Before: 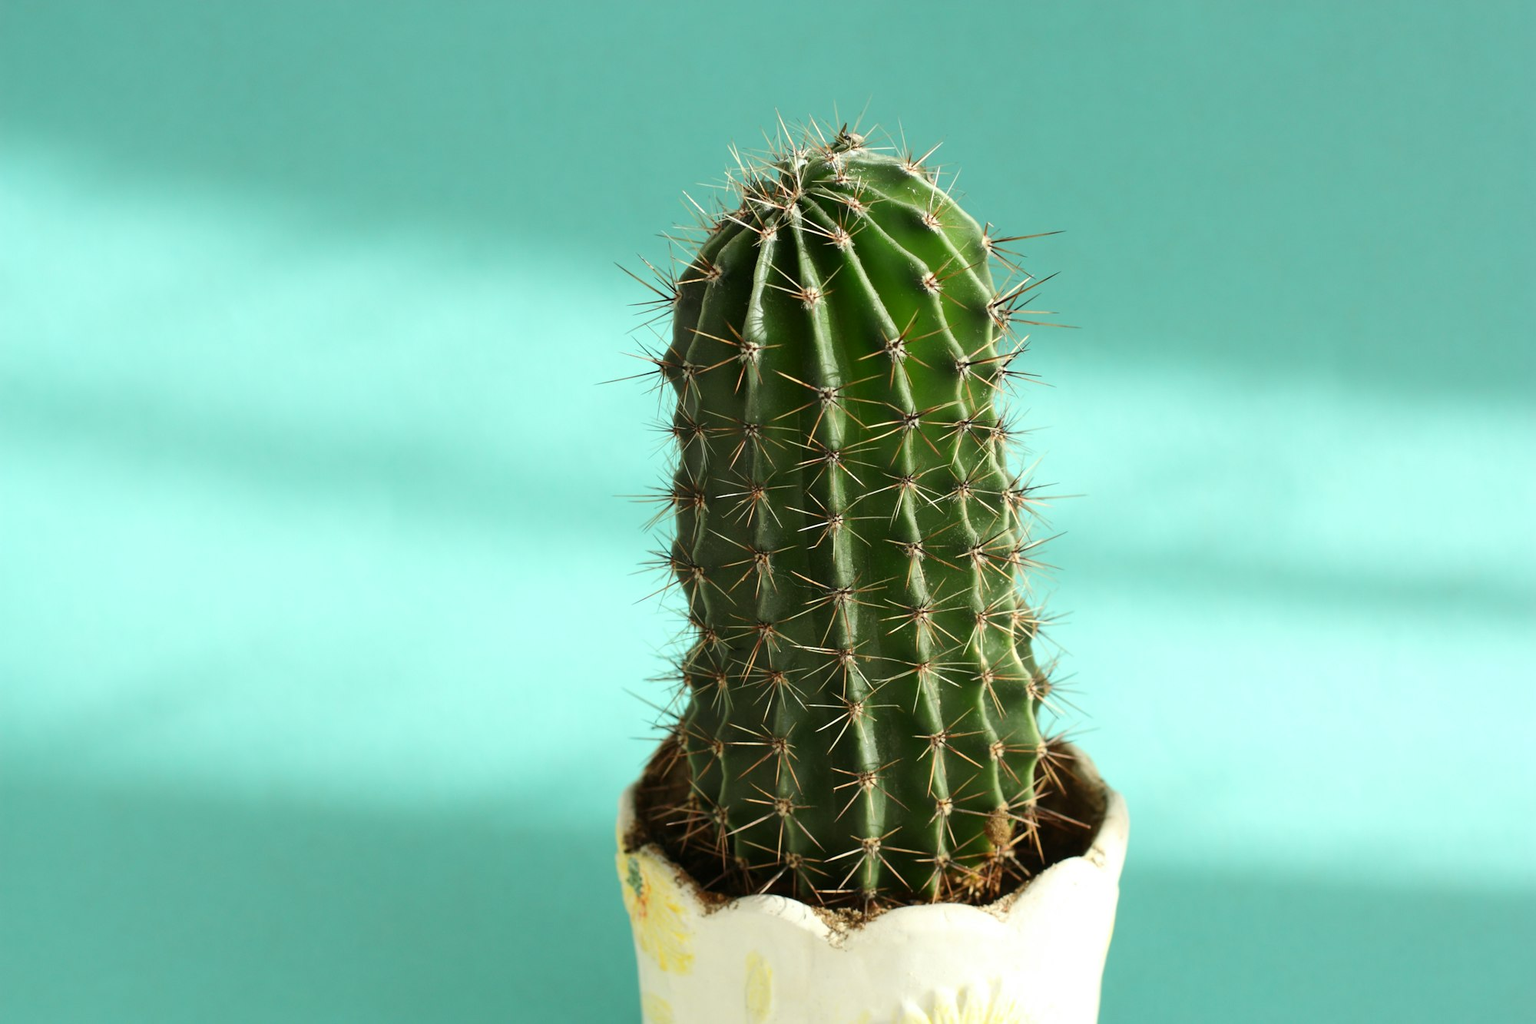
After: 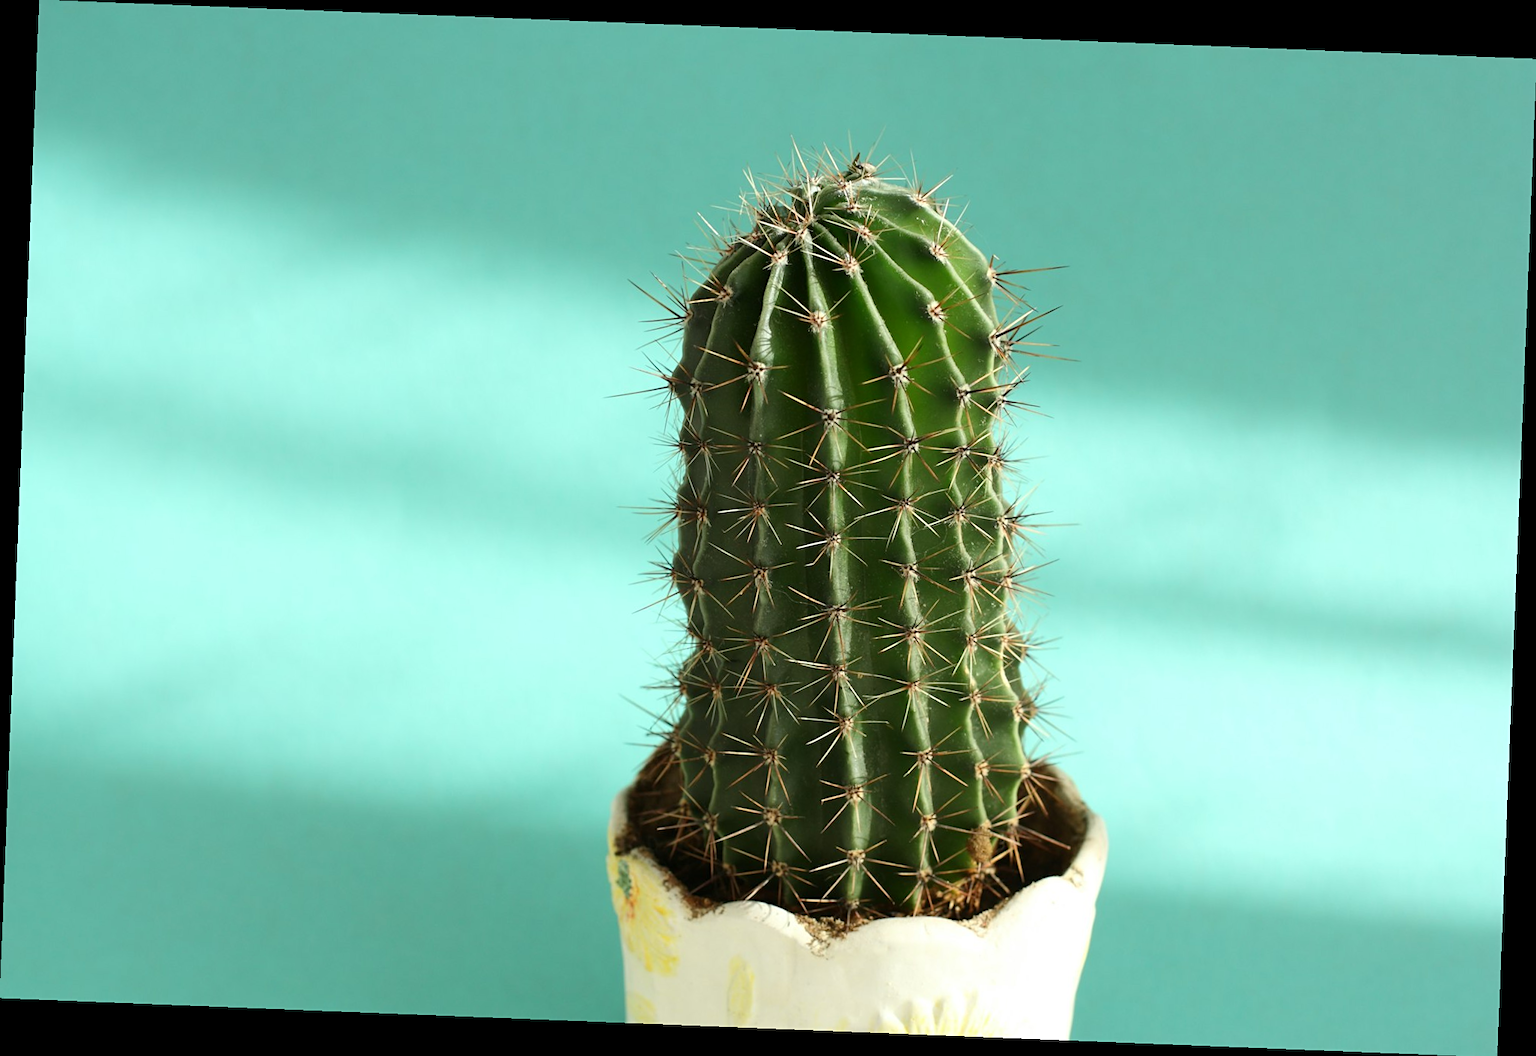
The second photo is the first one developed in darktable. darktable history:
sharpen: amount 0.2
rotate and perspective: rotation 2.27°, automatic cropping off
